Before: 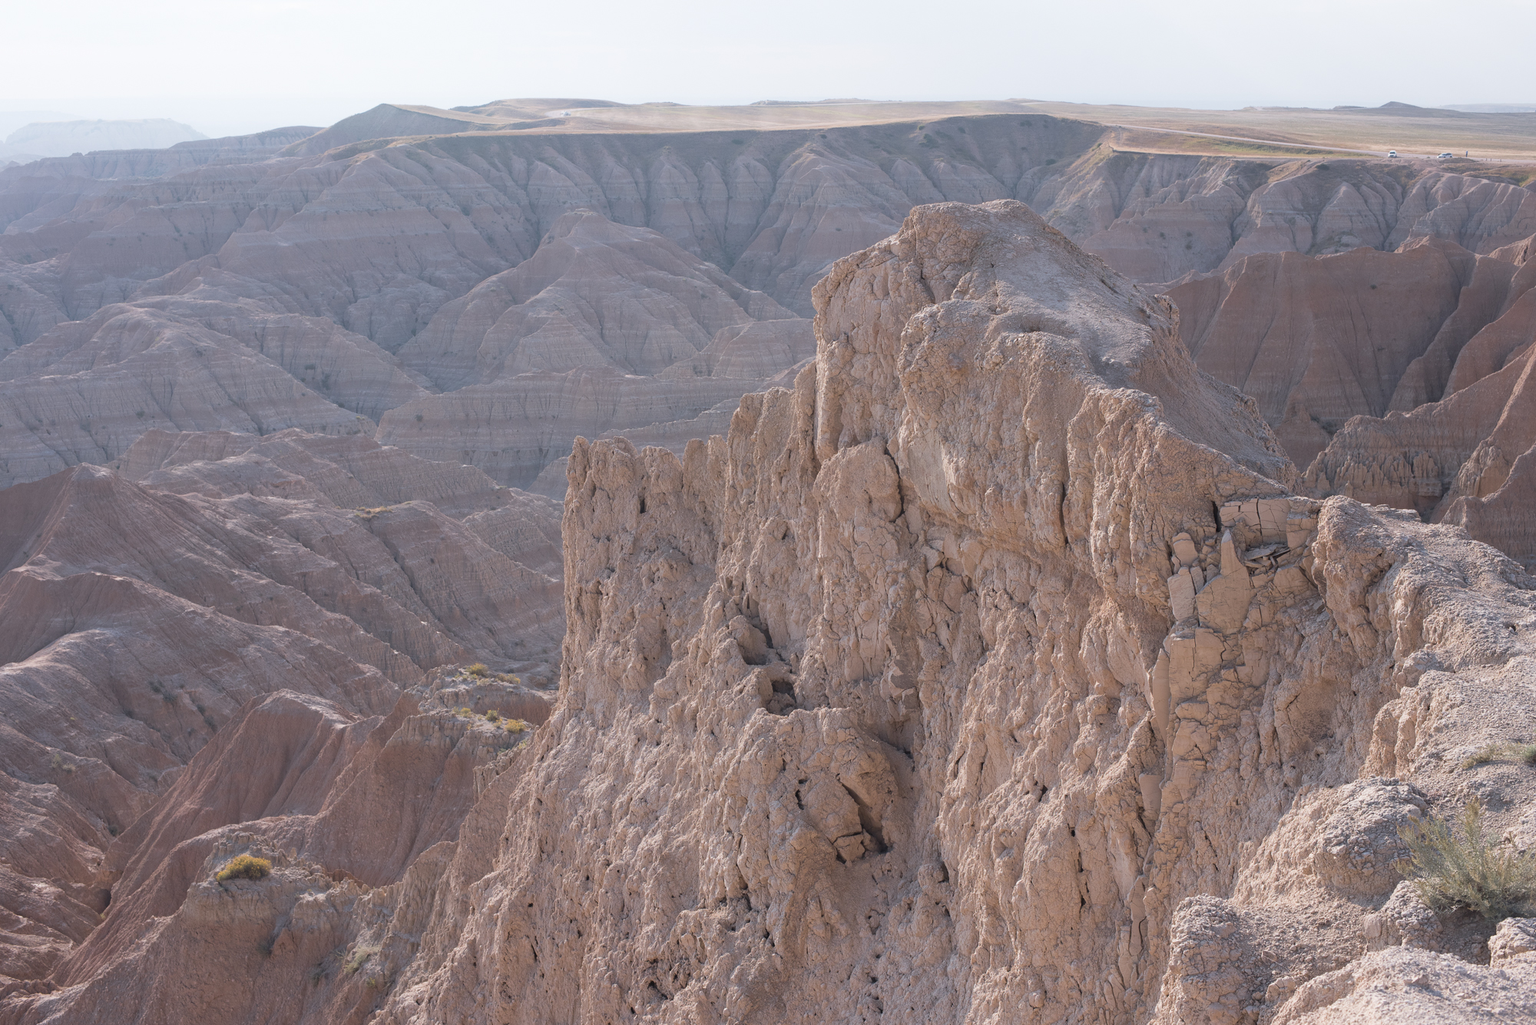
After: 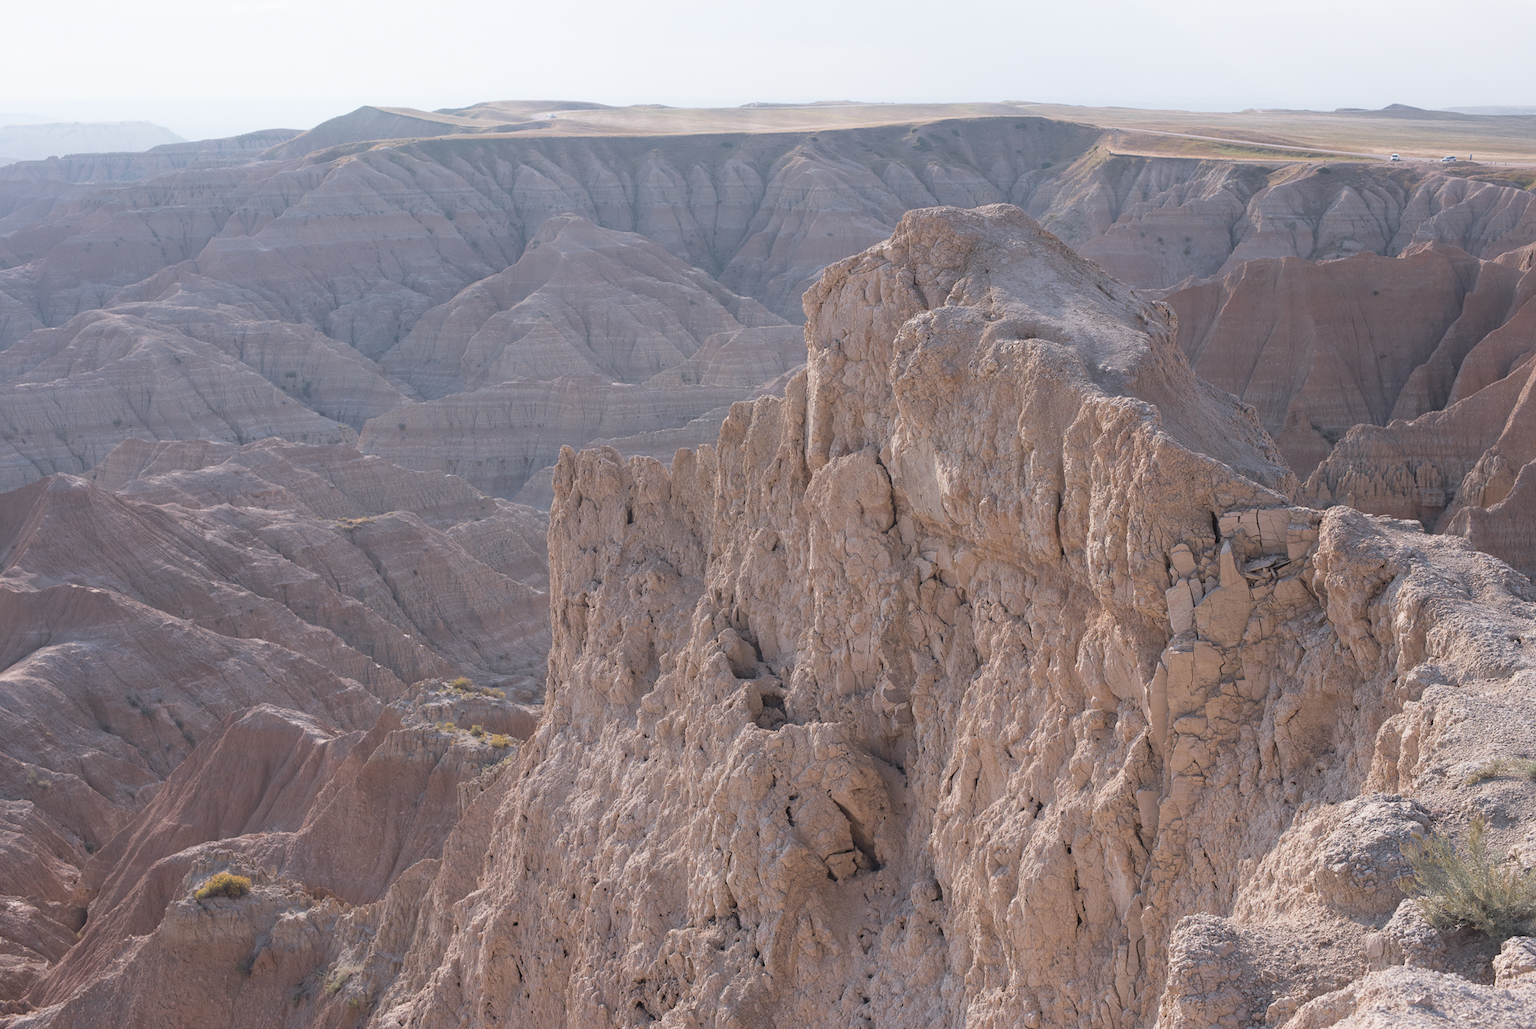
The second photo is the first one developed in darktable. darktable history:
crop: left 1.681%, right 0.286%, bottom 1.533%
